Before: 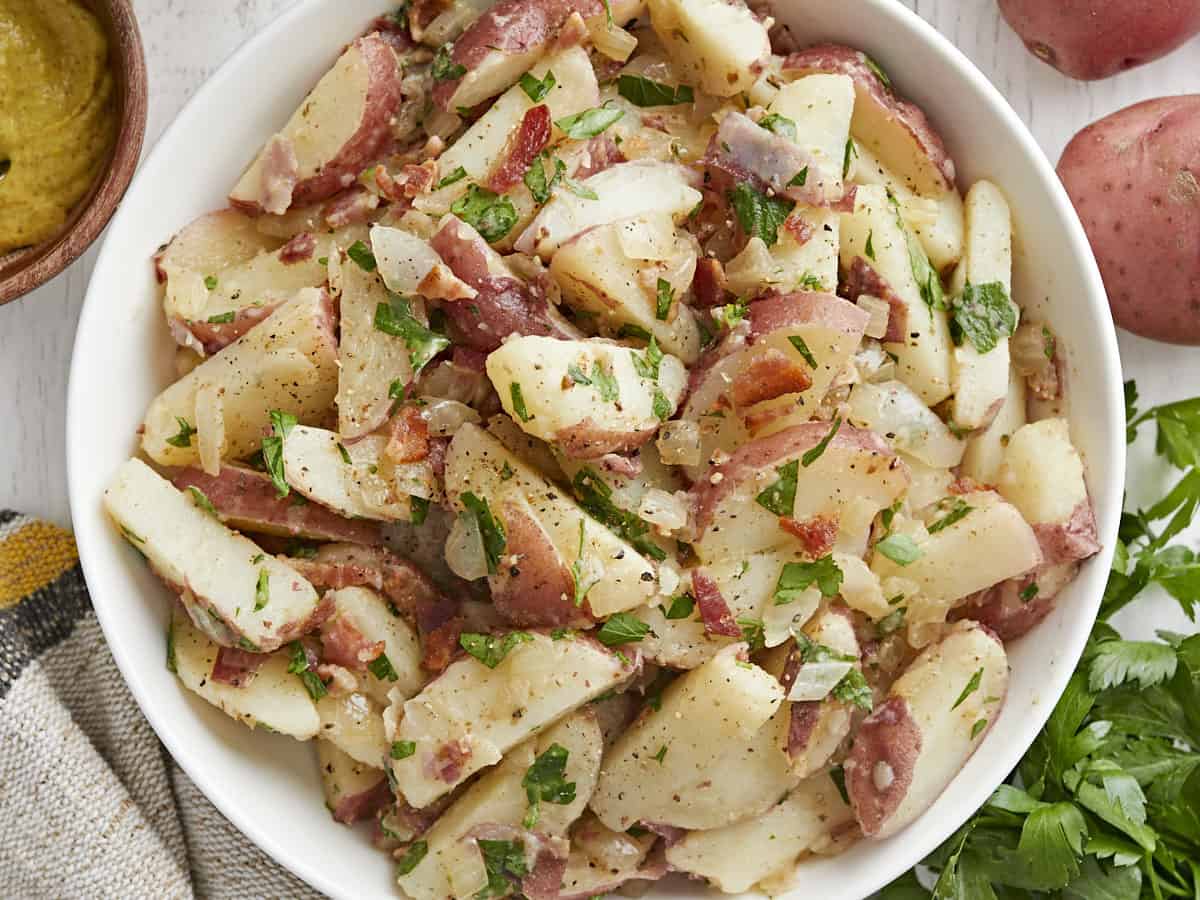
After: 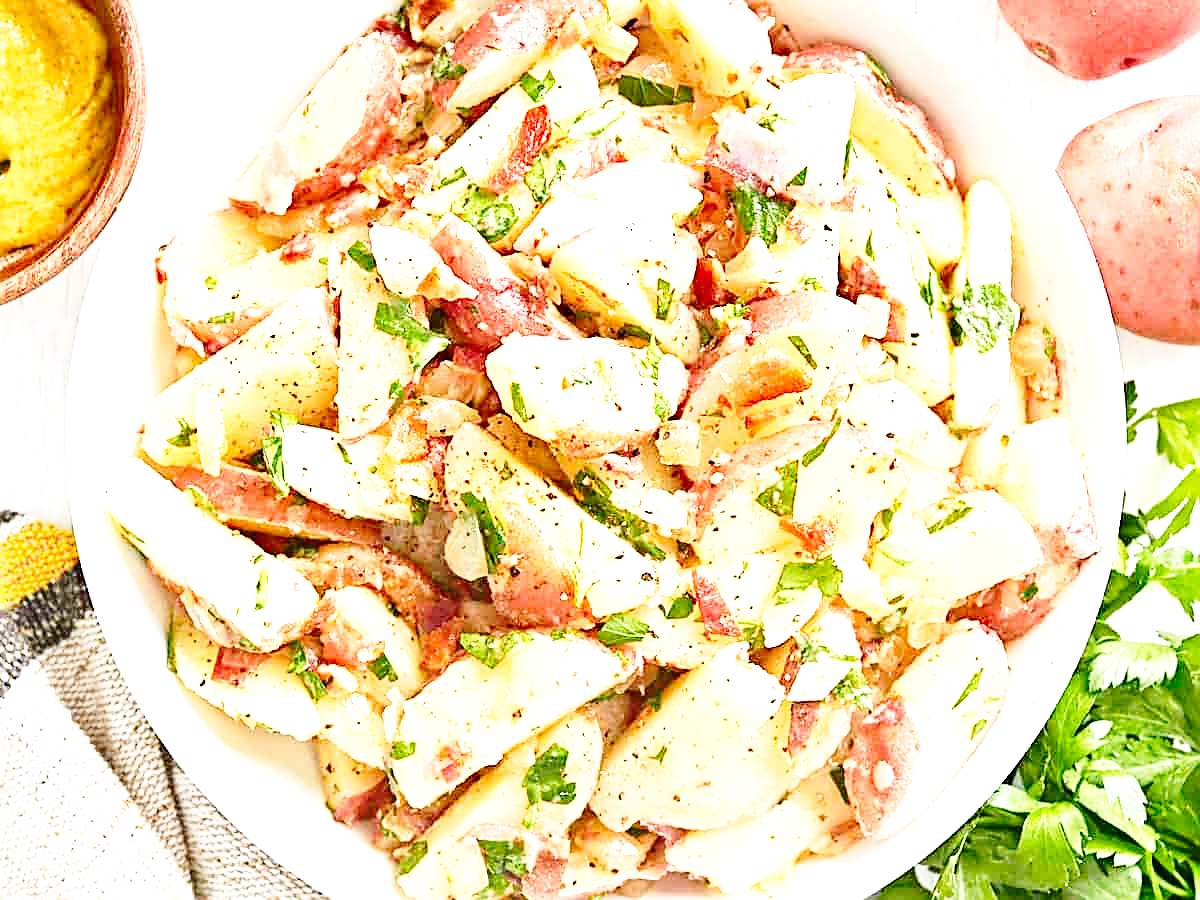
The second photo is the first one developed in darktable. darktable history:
sharpen: on, module defaults
exposure: black level correction 0, exposure 1.372 EV, compensate exposure bias true, compensate highlight preservation false
base curve: curves: ch0 [(0, 0) (0.028, 0.03) (0.121, 0.232) (0.46, 0.748) (0.859, 0.968) (1, 1)], preserve colors none
